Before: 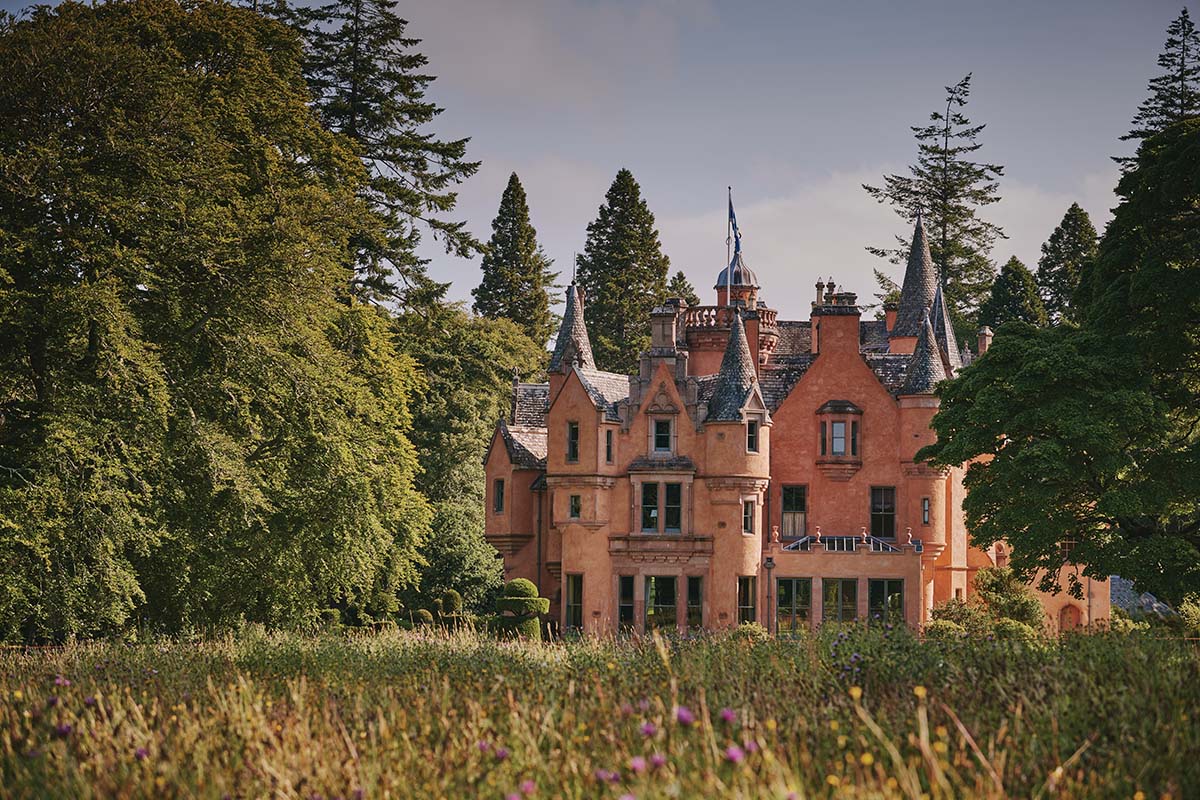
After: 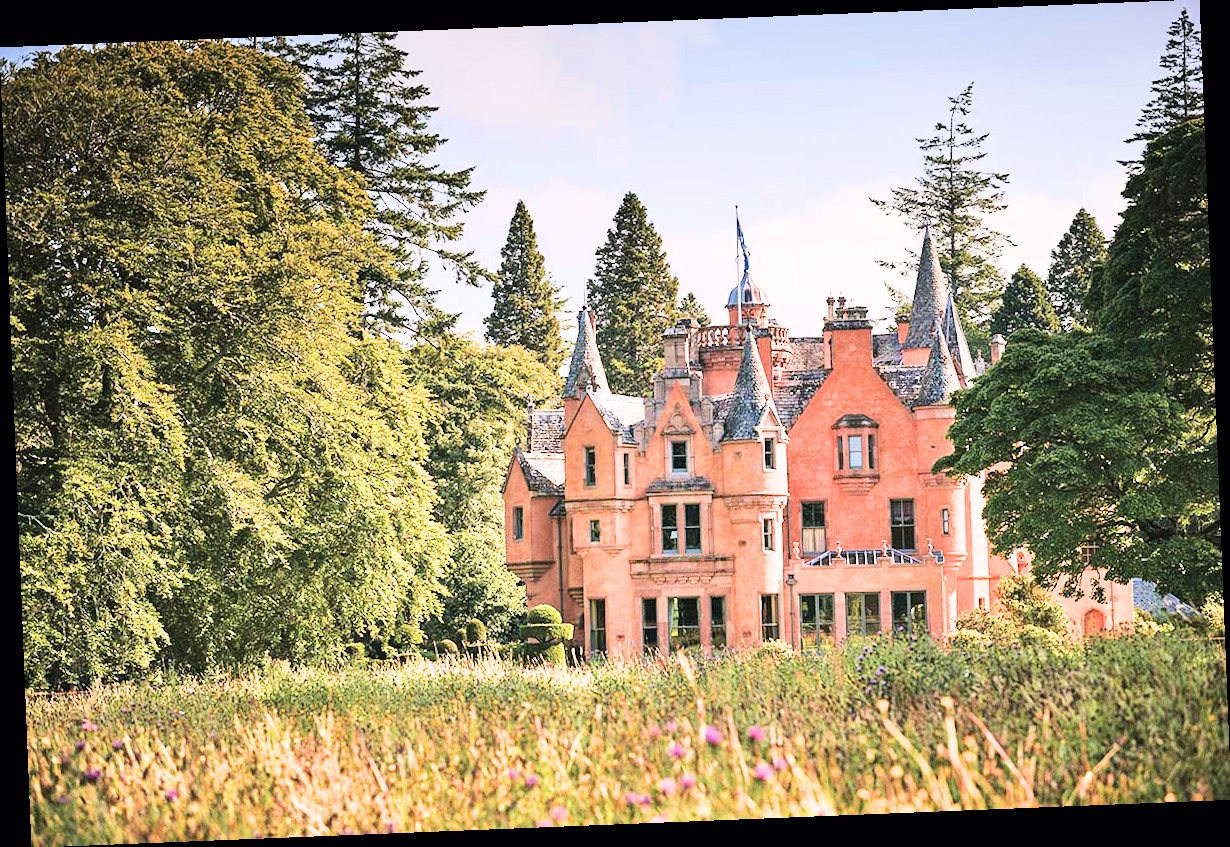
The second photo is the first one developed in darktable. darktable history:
filmic rgb: black relative exposure -7.48 EV, white relative exposure 4.83 EV, hardness 3.4, color science v6 (2022)
tone equalizer: -8 EV -0.75 EV, -7 EV -0.7 EV, -6 EV -0.6 EV, -5 EV -0.4 EV, -3 EV 0.4 EV, -2 EV 0.6 EV, -1 EV 0.7 EV, +0 EV 0.75 EV, edges refinement/feathering 500, mask exposure compensation -1.57 EV, preserve details no
exposure: exposure 2.04 EV, compensate highlight preservation false
rotate and perspective: rotation -2.29°, automatic cropping off
